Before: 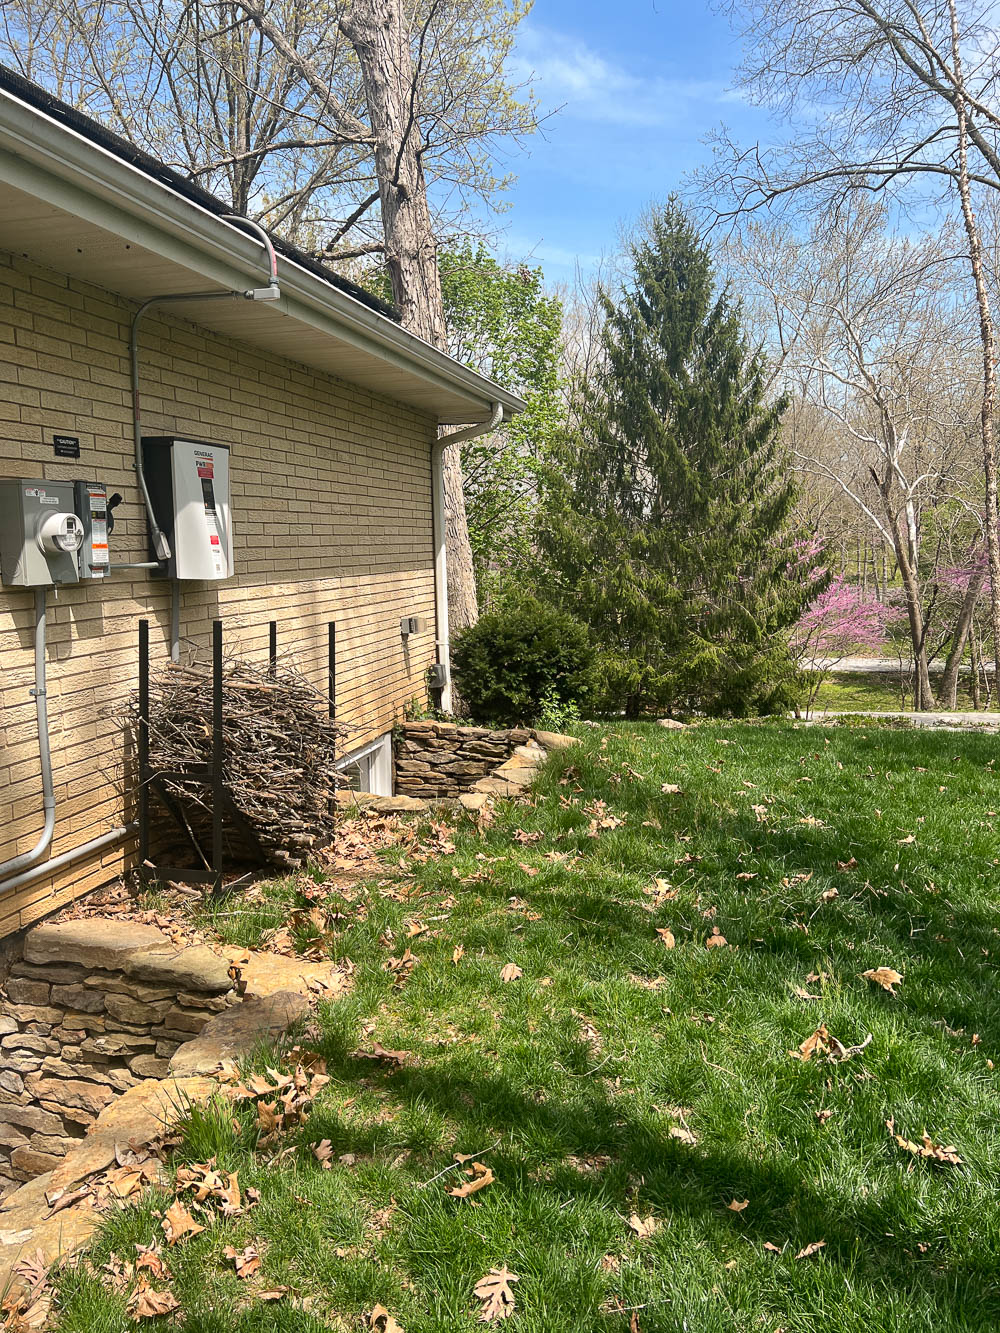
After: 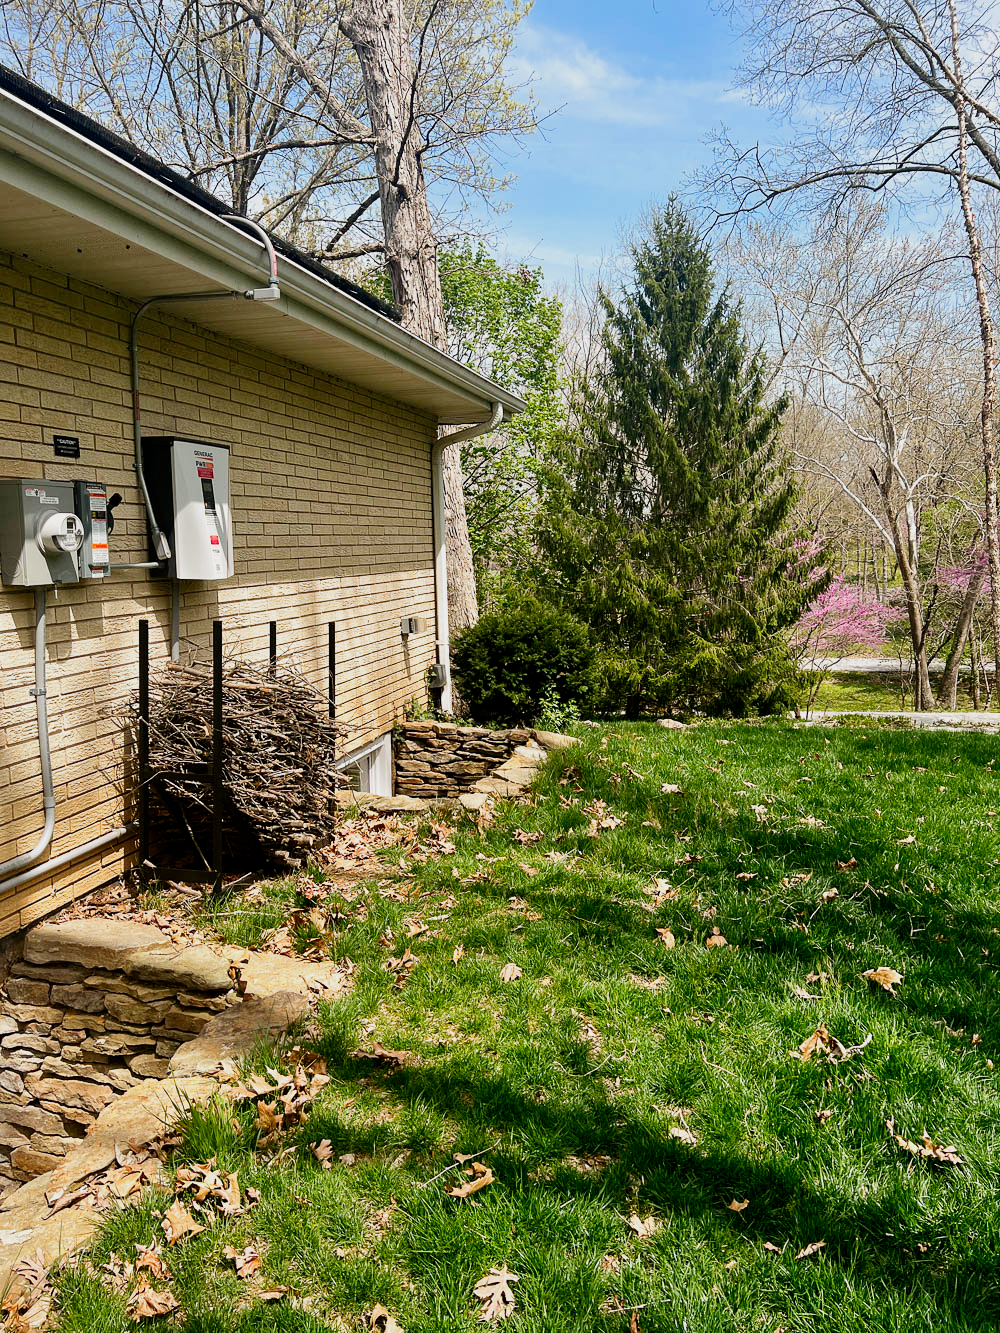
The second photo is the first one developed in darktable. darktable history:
filmic rgb: middle gray luminance 12.99%, black relative exposure -10.17 EV, white relative exposure 3.47 EV, threshold 3.05 EV, target black luminance 0%, hardness 5.77, latitude 44.72%, contrast 1.227, highlights saturation mix 6.2%, shadows ↔ highlights balance 27.39%, preserve chrominance no, color science v4 (2020), type of noise poissonian, enable highlight reconstruction true
